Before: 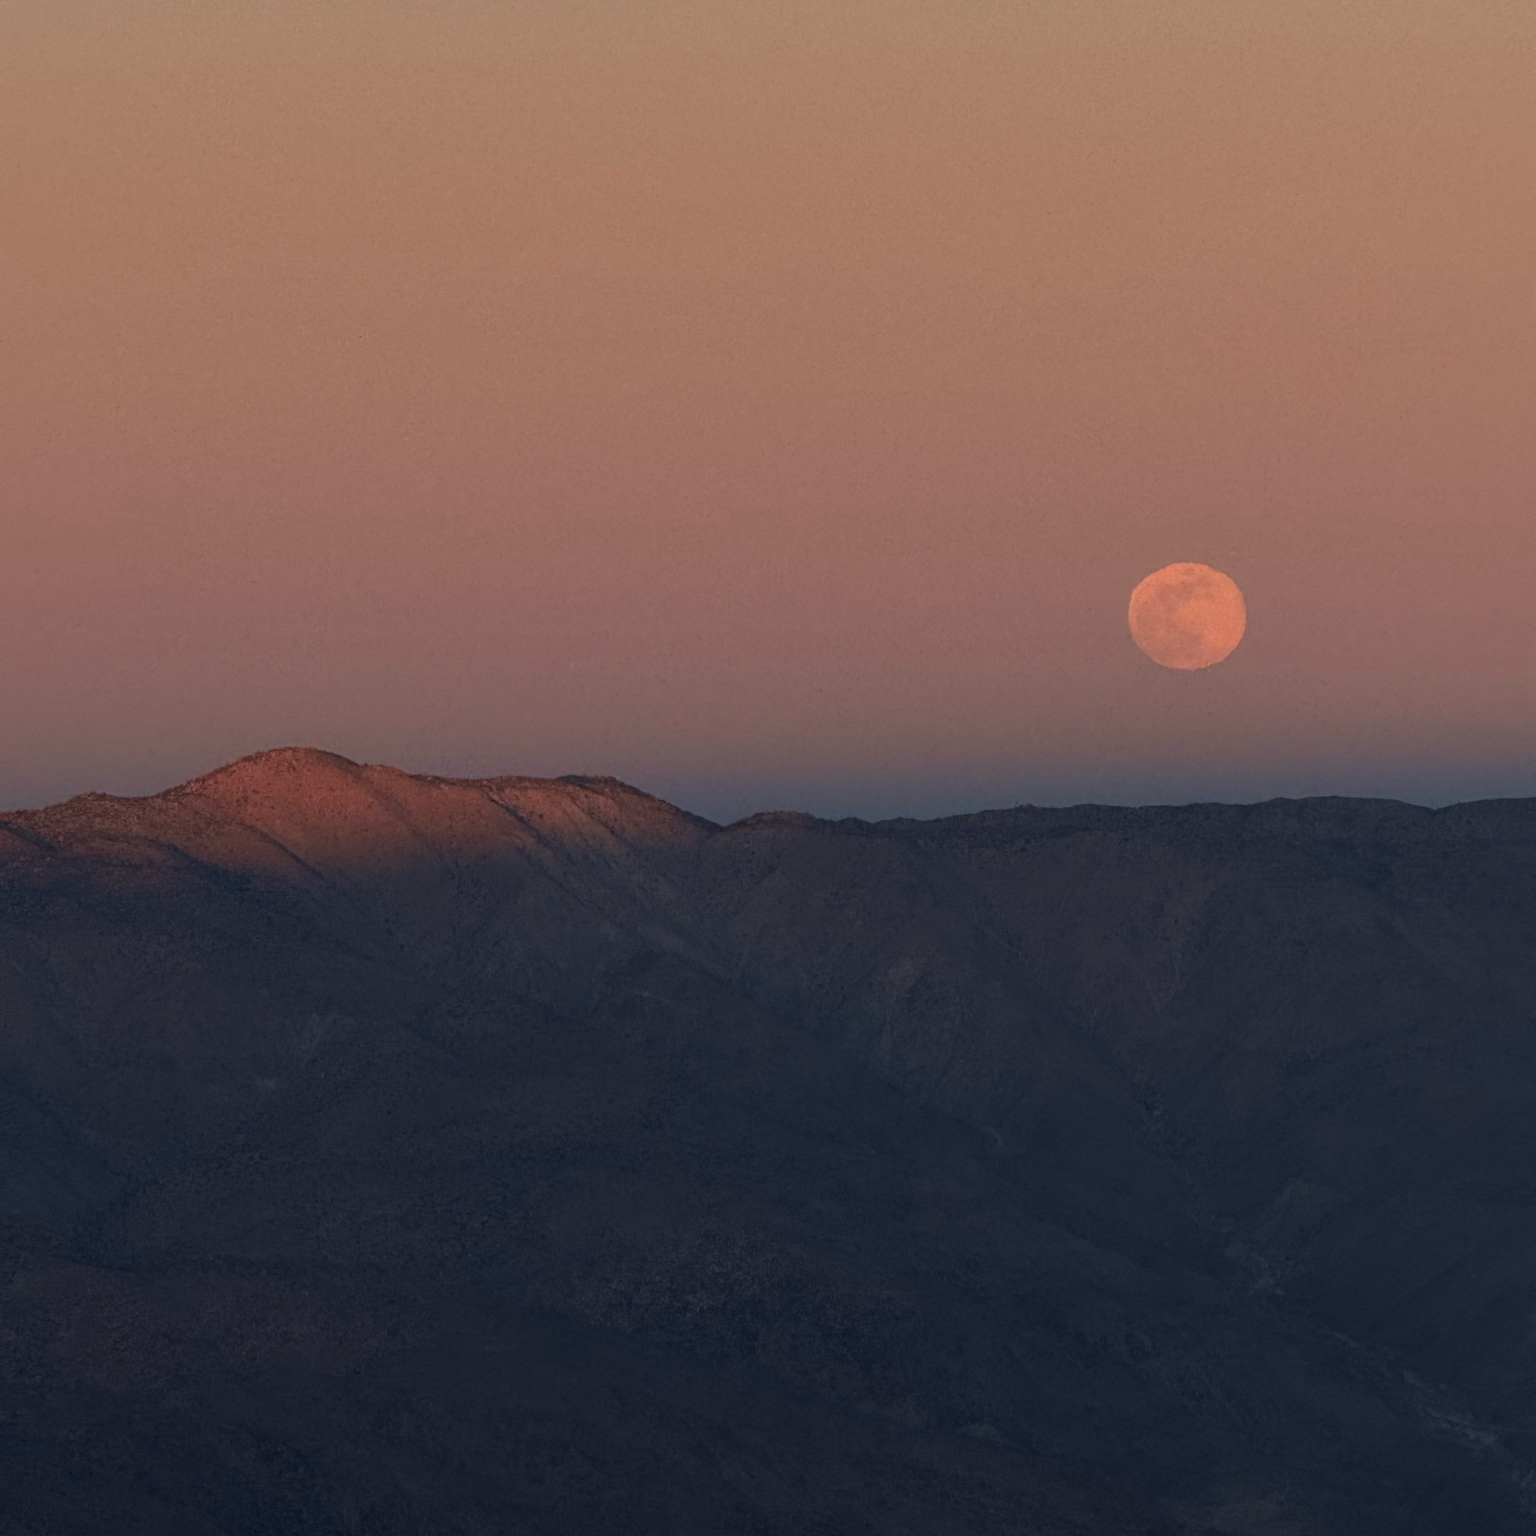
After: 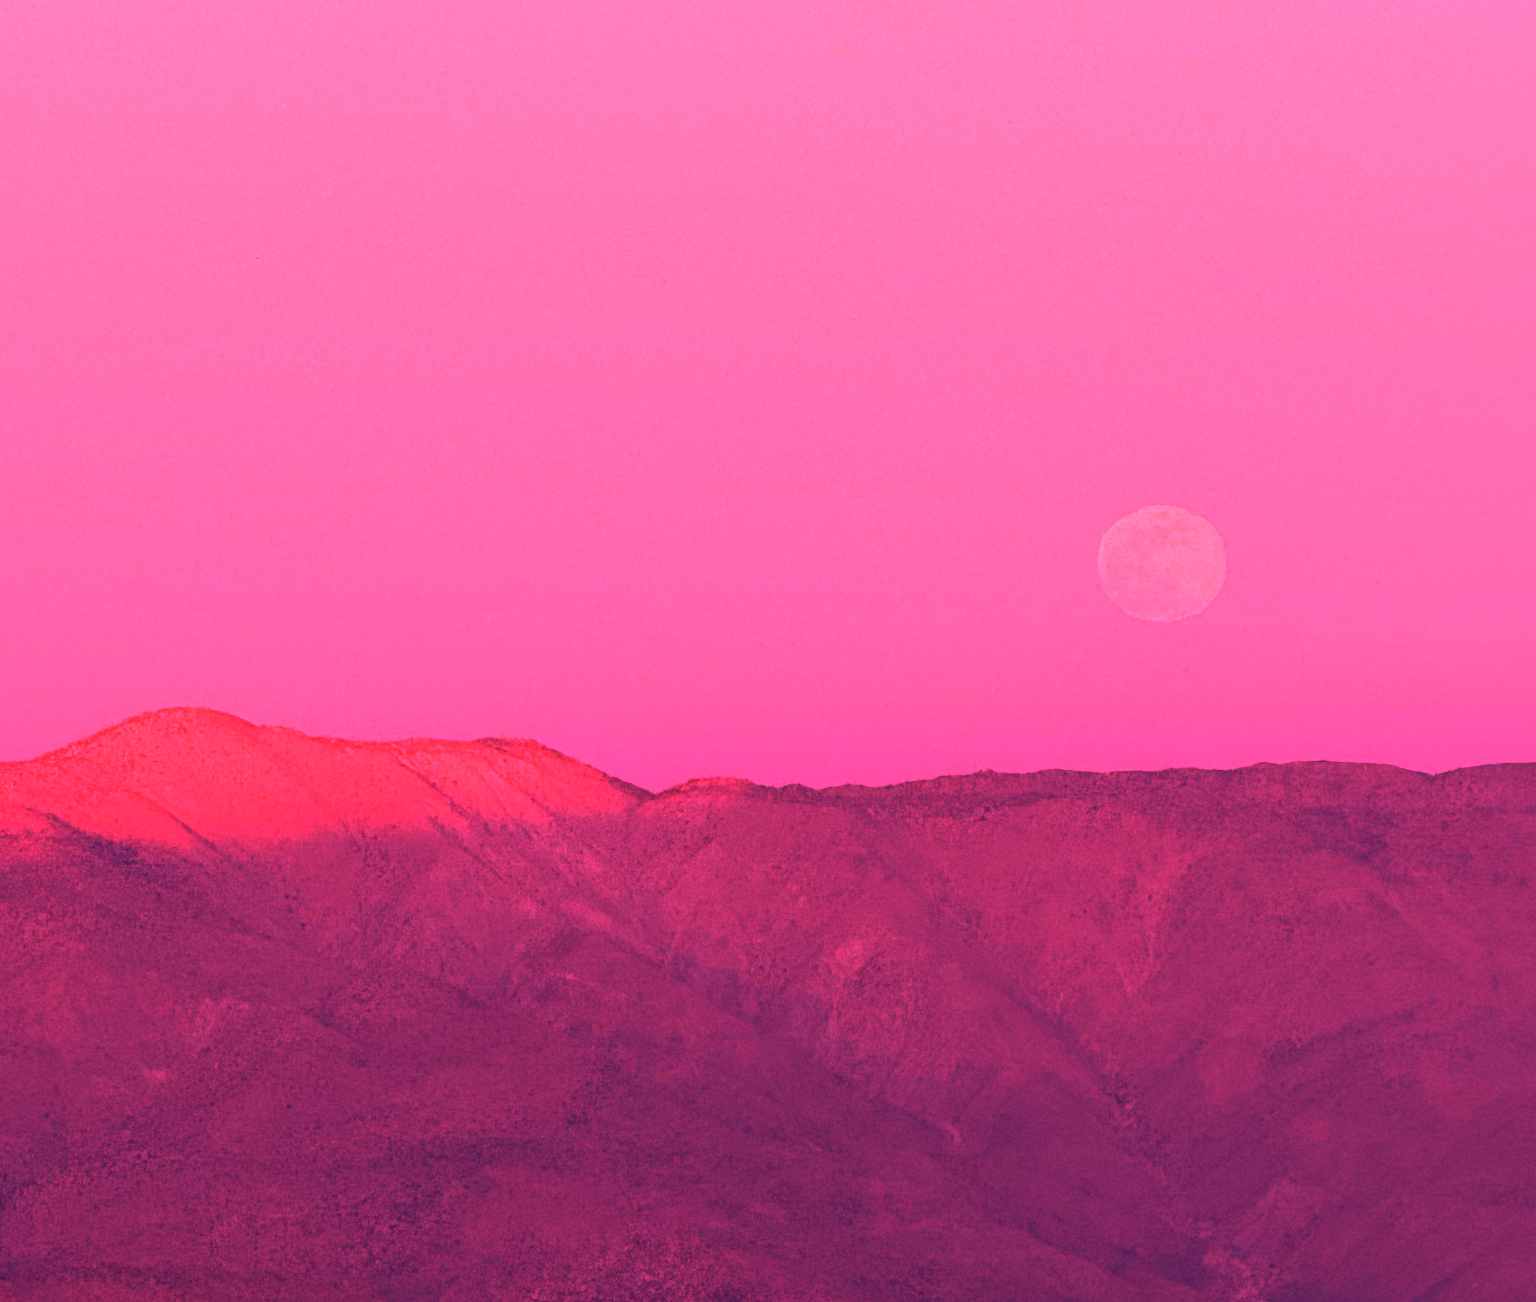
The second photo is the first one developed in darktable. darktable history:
white balance: red 4.26, blue 1.802
crop: left 8.155%, top 6.611%, bottom 15.385%
